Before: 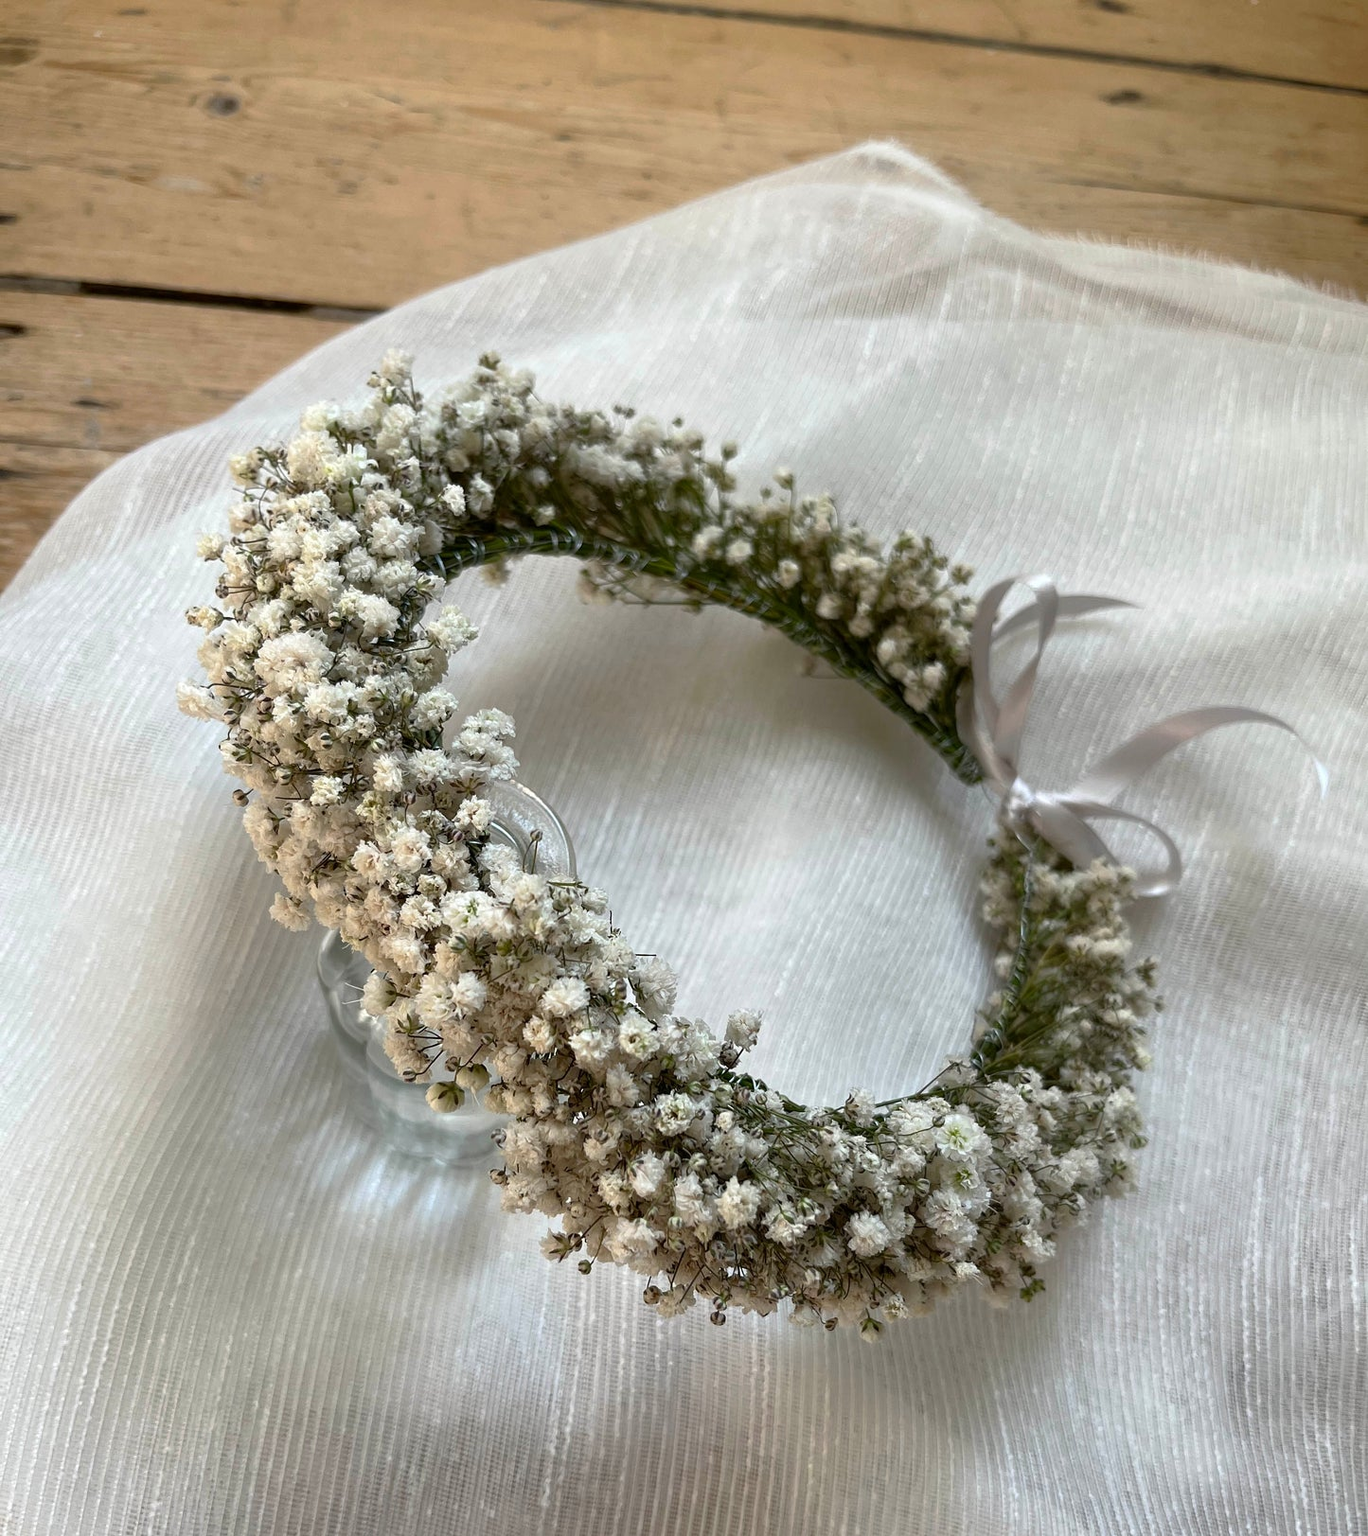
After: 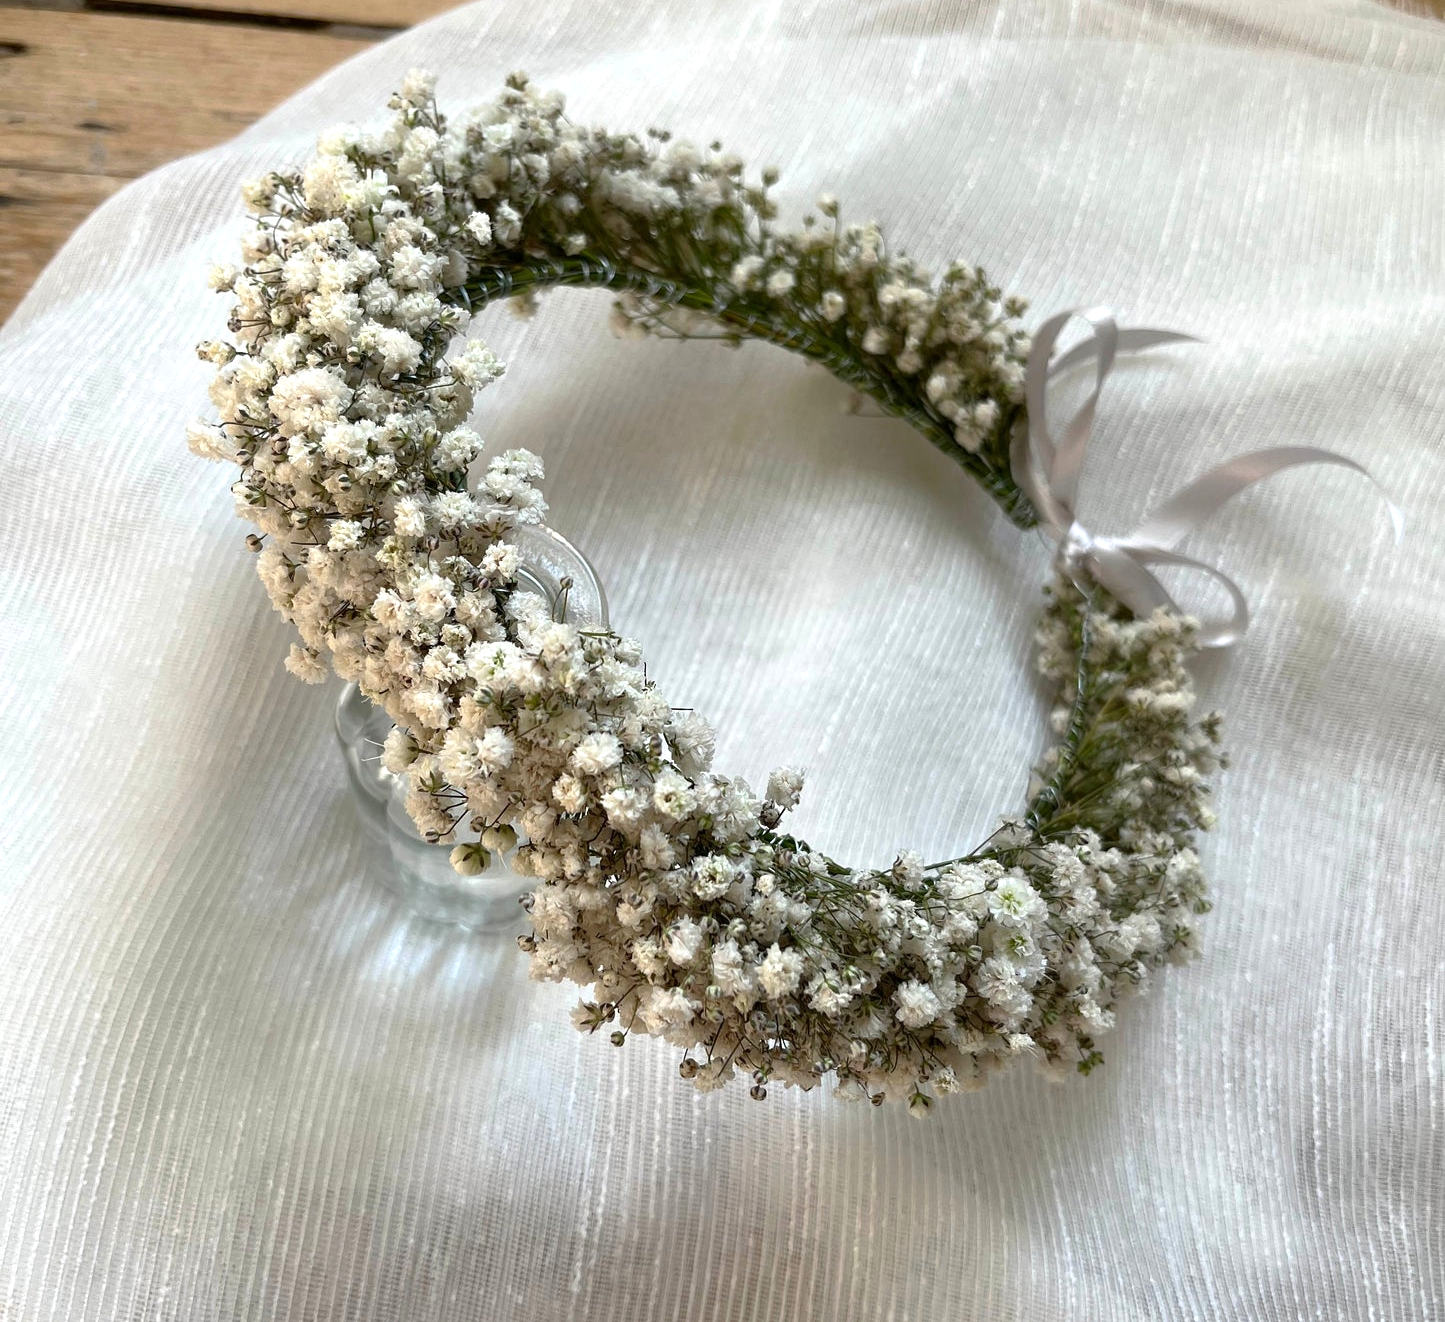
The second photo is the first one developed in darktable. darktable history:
exposure: exposure 0.29 EV, compensate highlight preservation false
crop and rotate: top 18.507%
